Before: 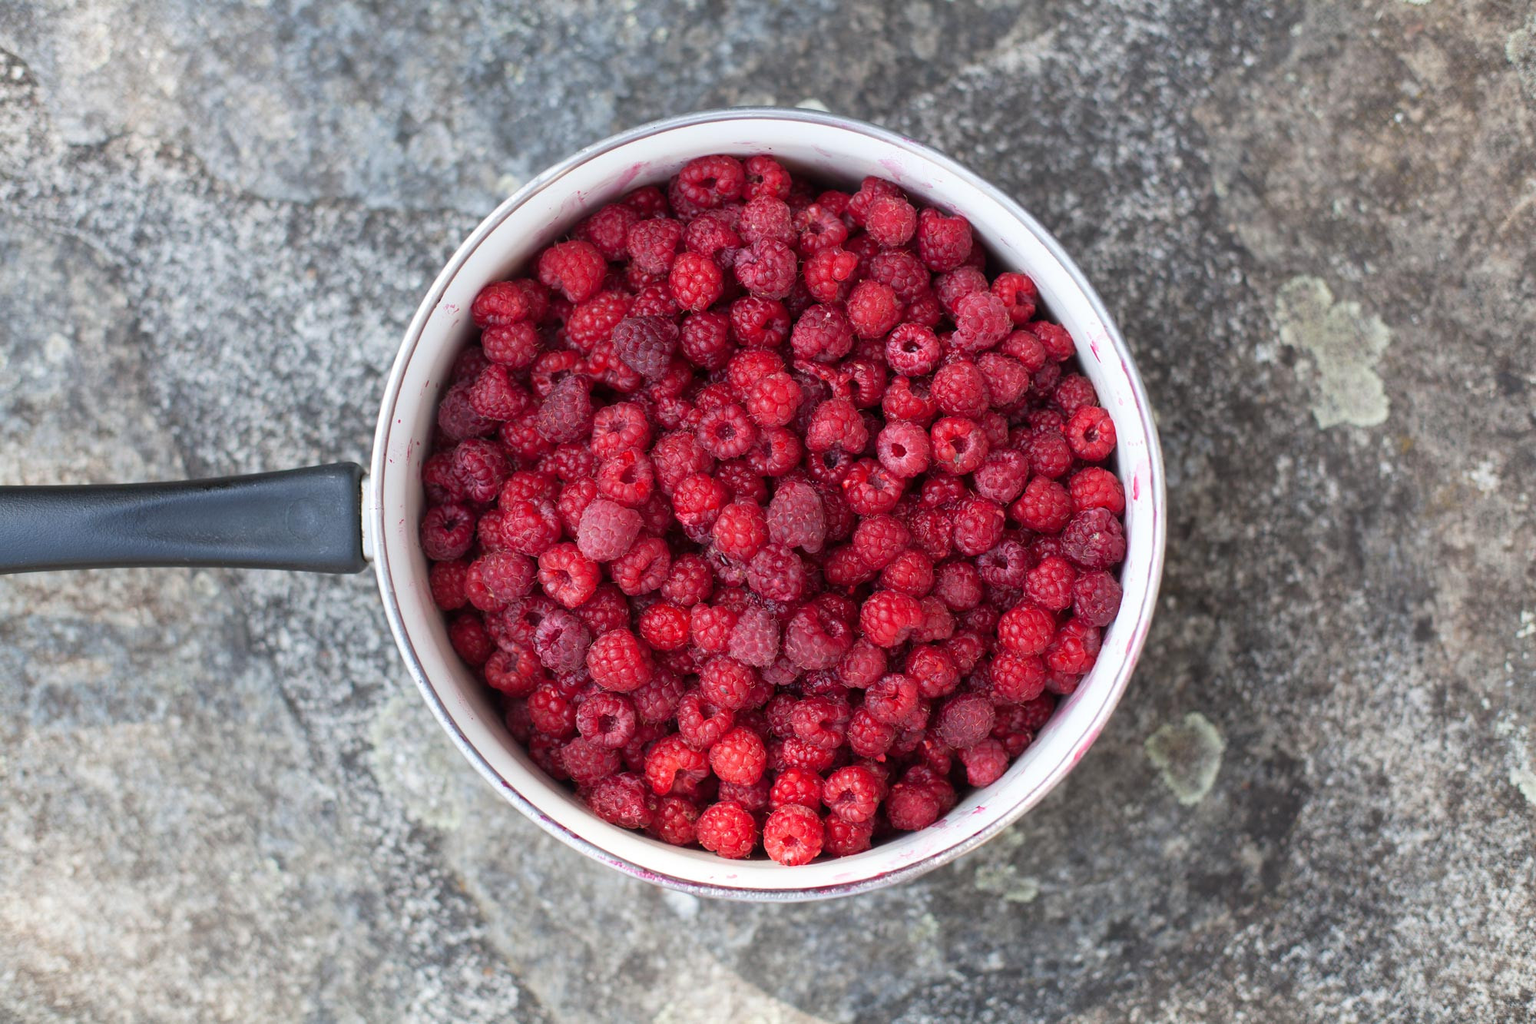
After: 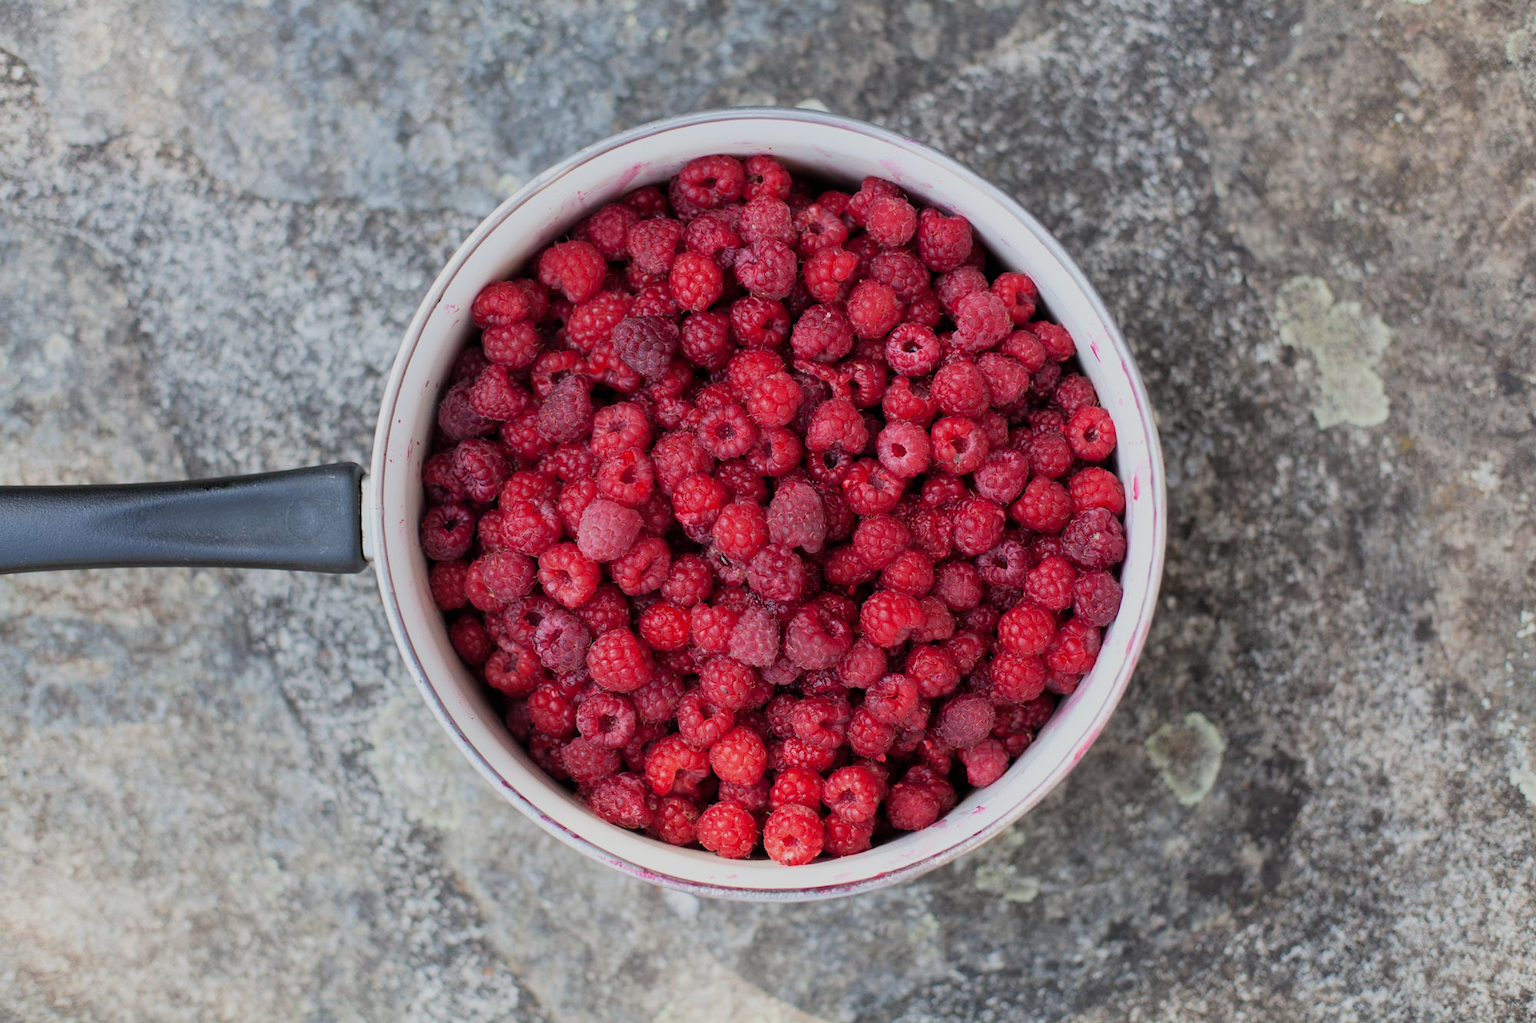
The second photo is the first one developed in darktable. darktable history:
filmic rgb: black relative exposure -7.65 EV, white relative exposure 4.56 EV, hardness 3.61, color science v6 (2022), iterations of high-quality reconstruction 0
